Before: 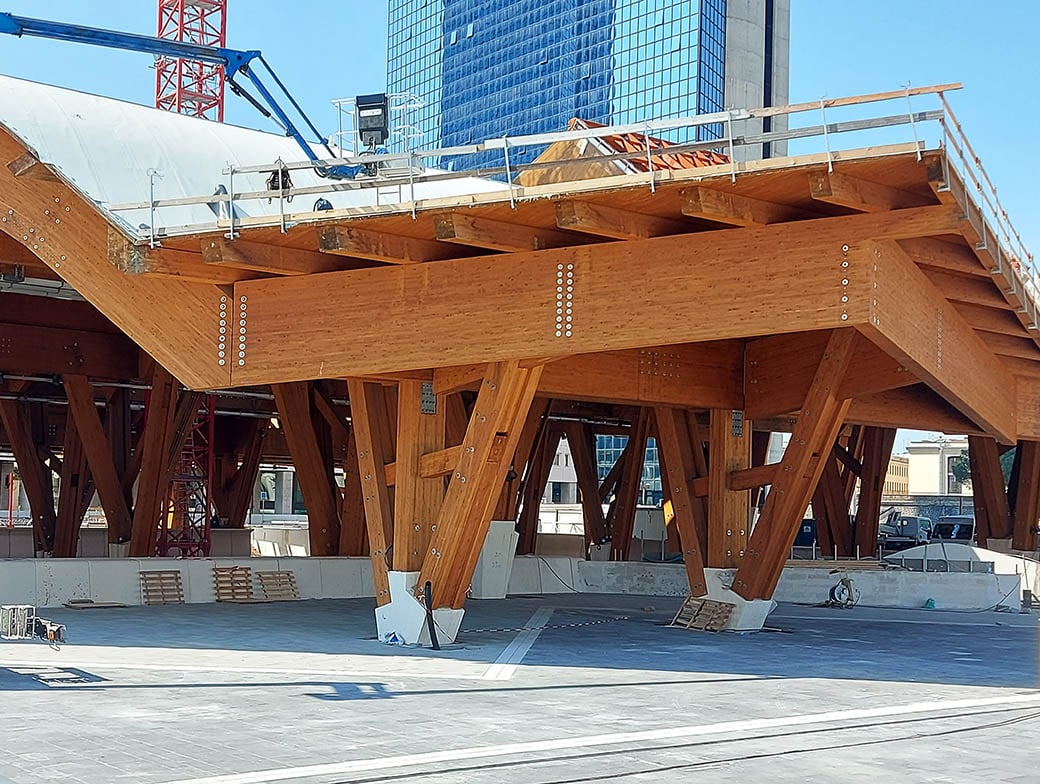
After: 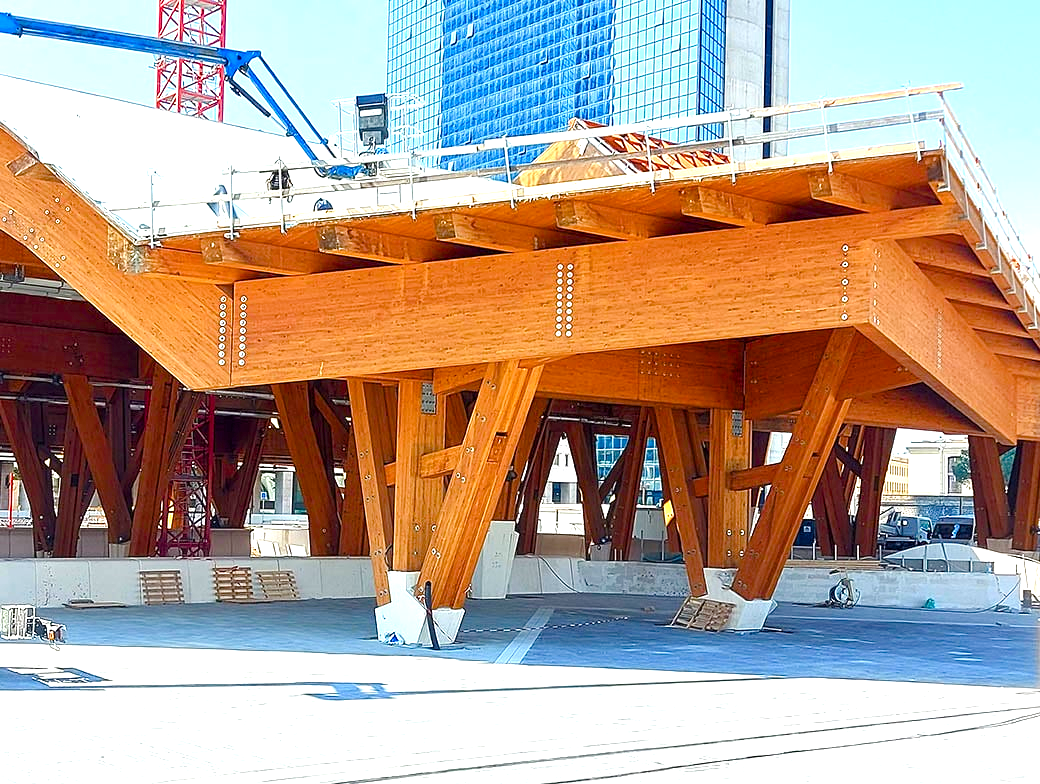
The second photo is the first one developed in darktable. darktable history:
color balance rgb: perceptual saturation grading › global saturation 35%, perceptual saturation grading › highlights -30%, perceptual saturation grading › shadows 35%, perceptual brilliance grading › global brilliance 3%, perceptual brilliance grading › highlights -3%, perceptual brilliance grading › shadows 3%
exposure: black level correction 0, exposure 1.1 EV, compensate highlight preservation false
